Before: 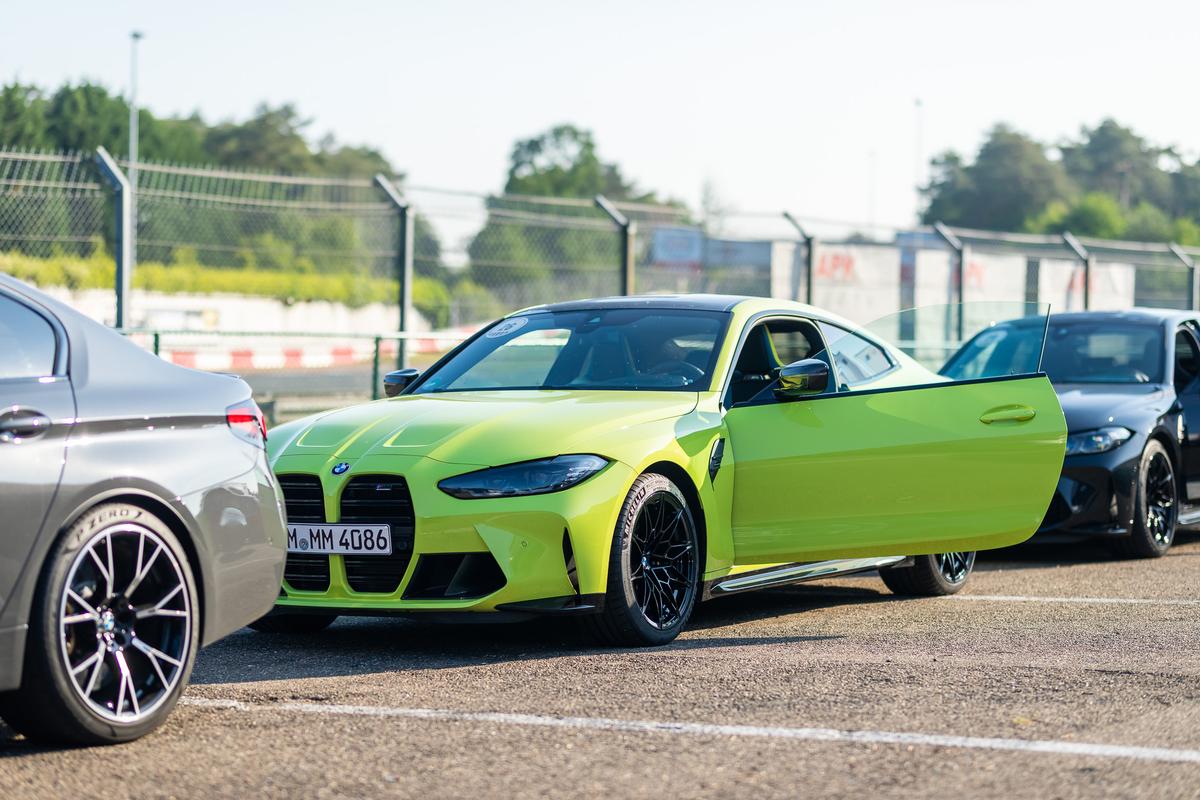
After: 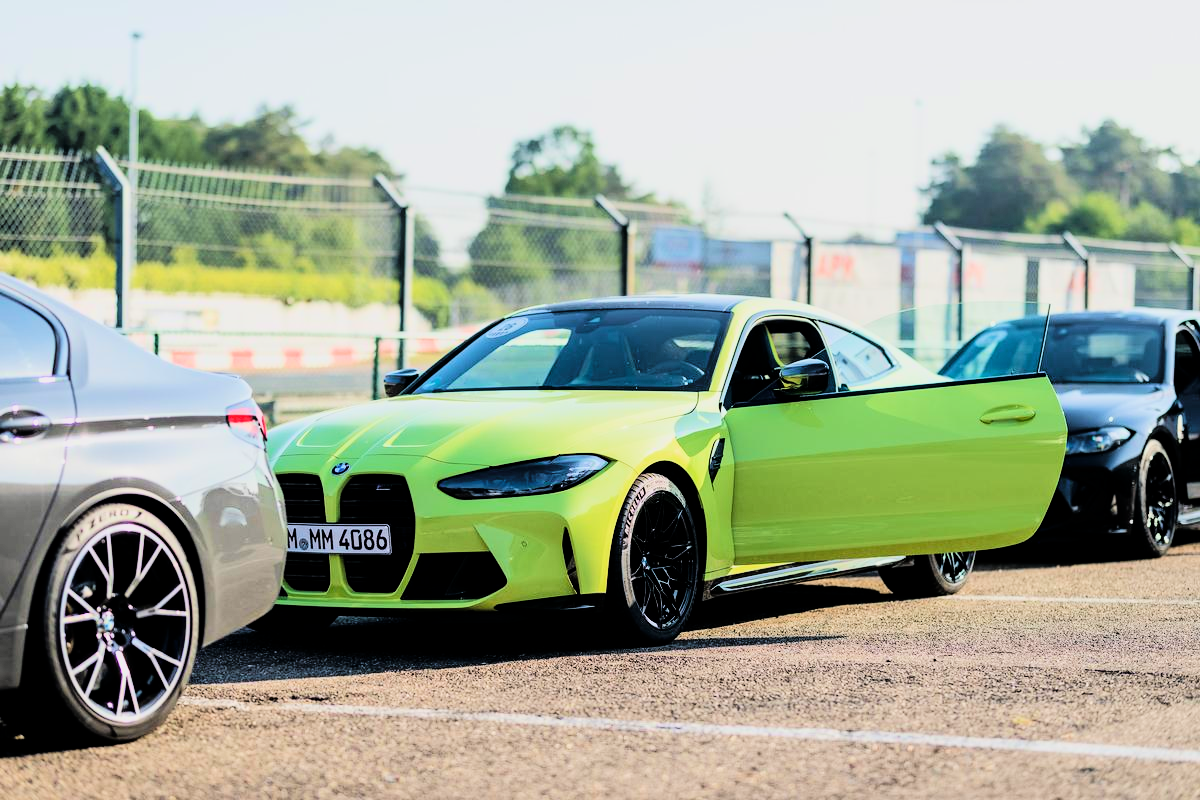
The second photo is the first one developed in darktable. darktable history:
tone curve: curves: ch0 [(0, 0) (0.105, 0.044) (0.195, 0.128) (0.283, 0.283) (0.384, 0.404) (0.485, 0.531) (0.635, 0.7) (0.832, 0.858) (1, 0.977)]; ch1 [(0, 0) (0.161, 0.092) (0.35, 0.33) (0.379, 0.401) (0.448, 0.478) (0.498, 0.503) (0.531, 0.537) (0.586, 0.563) (0.687, 0.648) (1, 1)]; ch2 [(0, 0) (0.359, 0.372) (0.437, 0.437) (0.483, 0.484) (0.53, 0.515) (0.556, 0.553) (0.635, 0.589) (1, 1)], color space Lab, linked channels, preserve colors none
filmic rgb: black relative exposure -16 EV, white relative exposure 6.29 EV, hardness 5.1, contrast 1.35, color science v6 (2022)
velvia: on, module defaults
